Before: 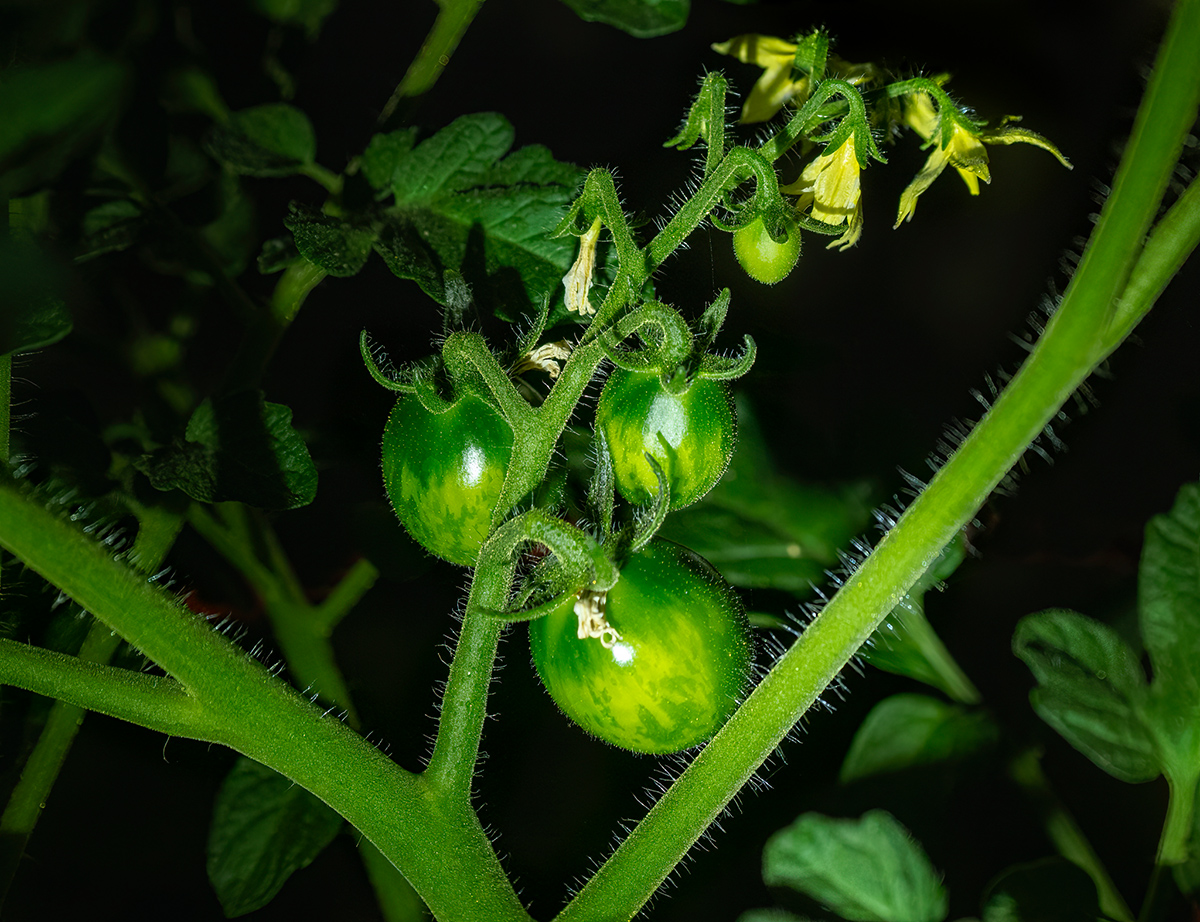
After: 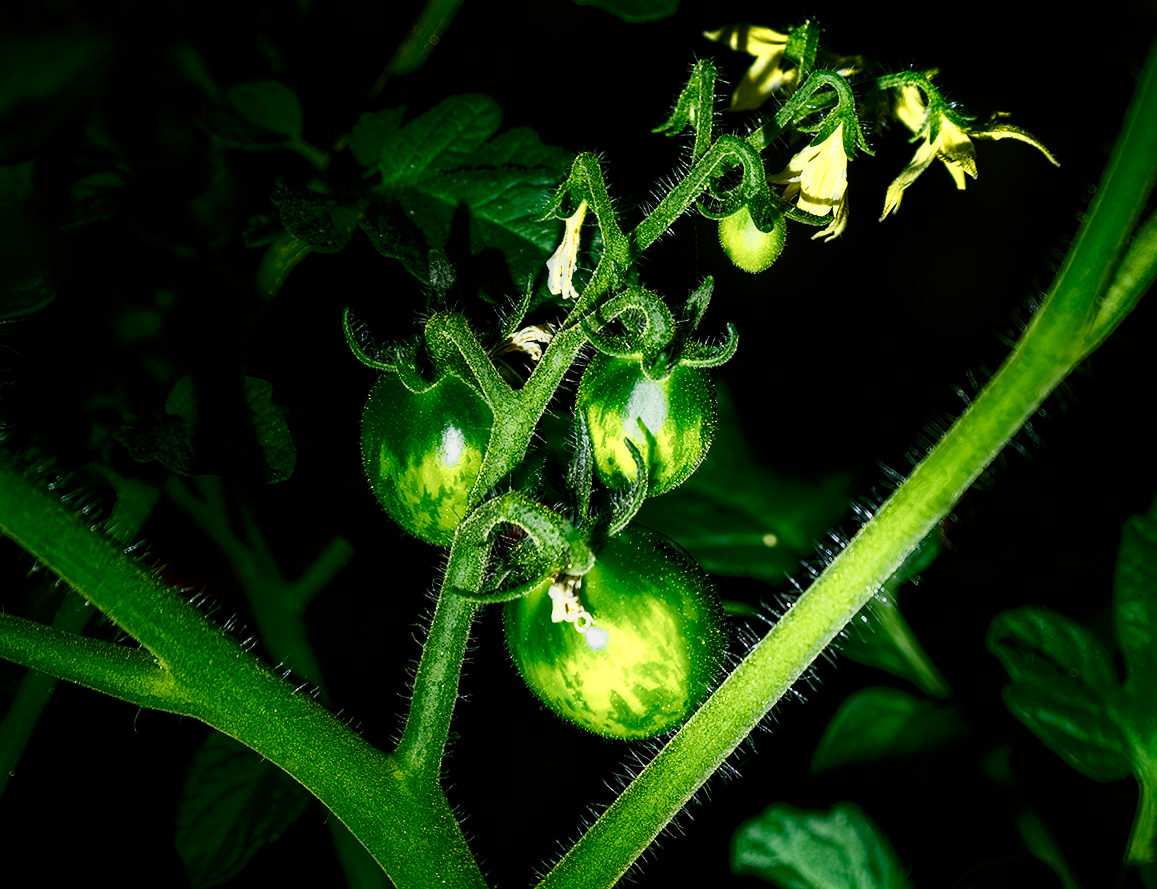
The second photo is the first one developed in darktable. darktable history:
contrast brightness saturation: contrast 0.188, brightness -0.102, saturation 0.209
crop and rotate: angle -1.64°
tone curve: curves: ch0 [(0, 0) (0.003, 0.011) (0.011, 0.019) (0.025, 0.03) (0.044, 0.045) (0.069, 0.061) (0.1, 0.085) (0.136, 0.119) (0.177, 0.159) (0.224, 0.205) (0.277, 0.261) (0.335, 0.329) (0.399, 0.407) (0.468, 0.508) (0.543, 0.606) (0.623, 0.71) (0.709, 0.815) (0.801, 0.903) (0.898, 0.957) (1, 1)], color space Lab, independent channels, preserve colors none
filmic rgb: black relative exposure -8.02 EV, white relative exposure 4.04 EV, hardness 4.13, preserve chrominance no, color science v4 (2020), iterations of high-quality reconstruction 0, contrast in shadows soft, contrast in highlights soft
color zones: curves: ch0 [(0.018, 0.548) (0.224, 0.64) (0.425, 0.447) (0.675, 0.575) (0.732, 0.579)]; ch1 [(0.066, 0.487) (0.25, 0.5) (0.404, 0.43) (0.75, 0.421) (0.956, 0.421)]; ch2 [(0.044, 0.561) (0.215, 0.465) (0.399, 0.544) (0.465, 0.548) (0.614, 0.447) (0.724, 0.43) (0.882, 0.623) (0.956, 0.632)]
